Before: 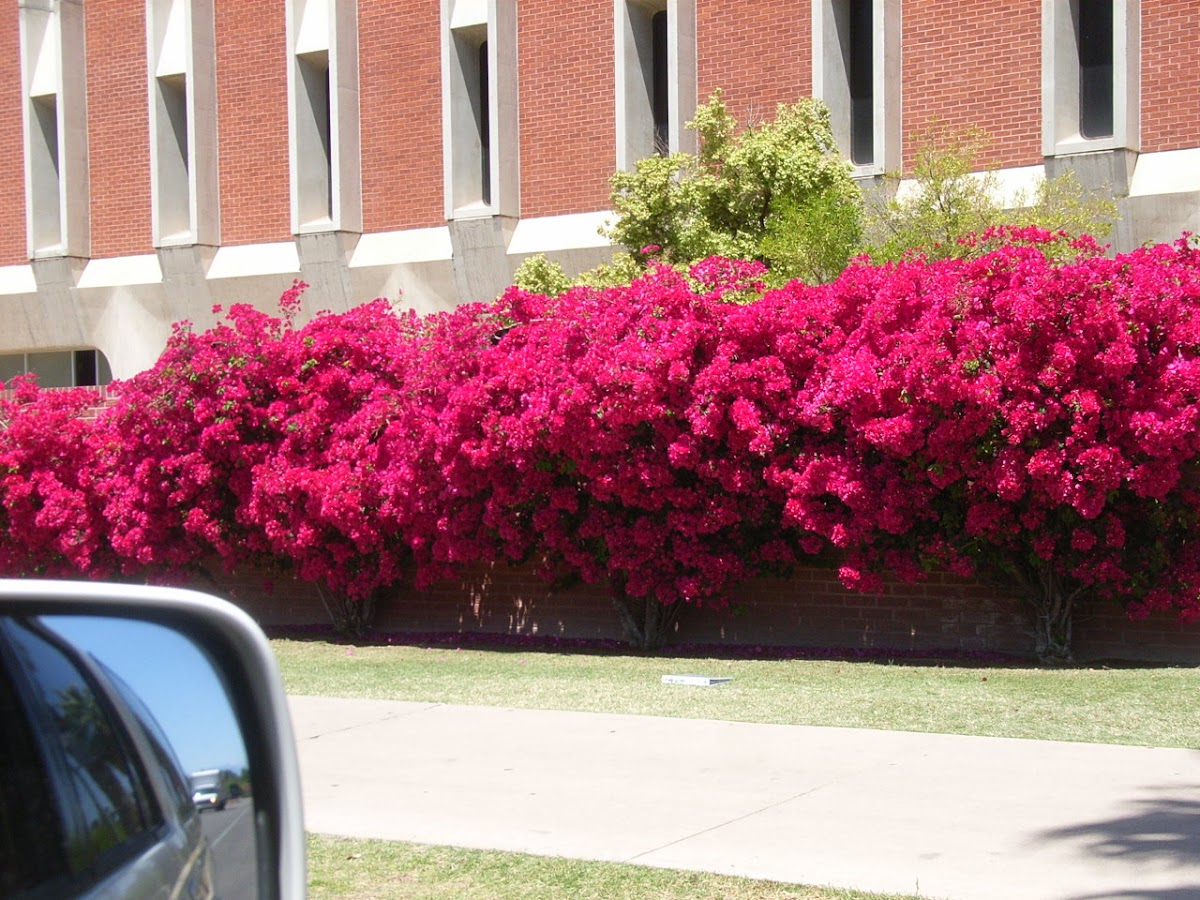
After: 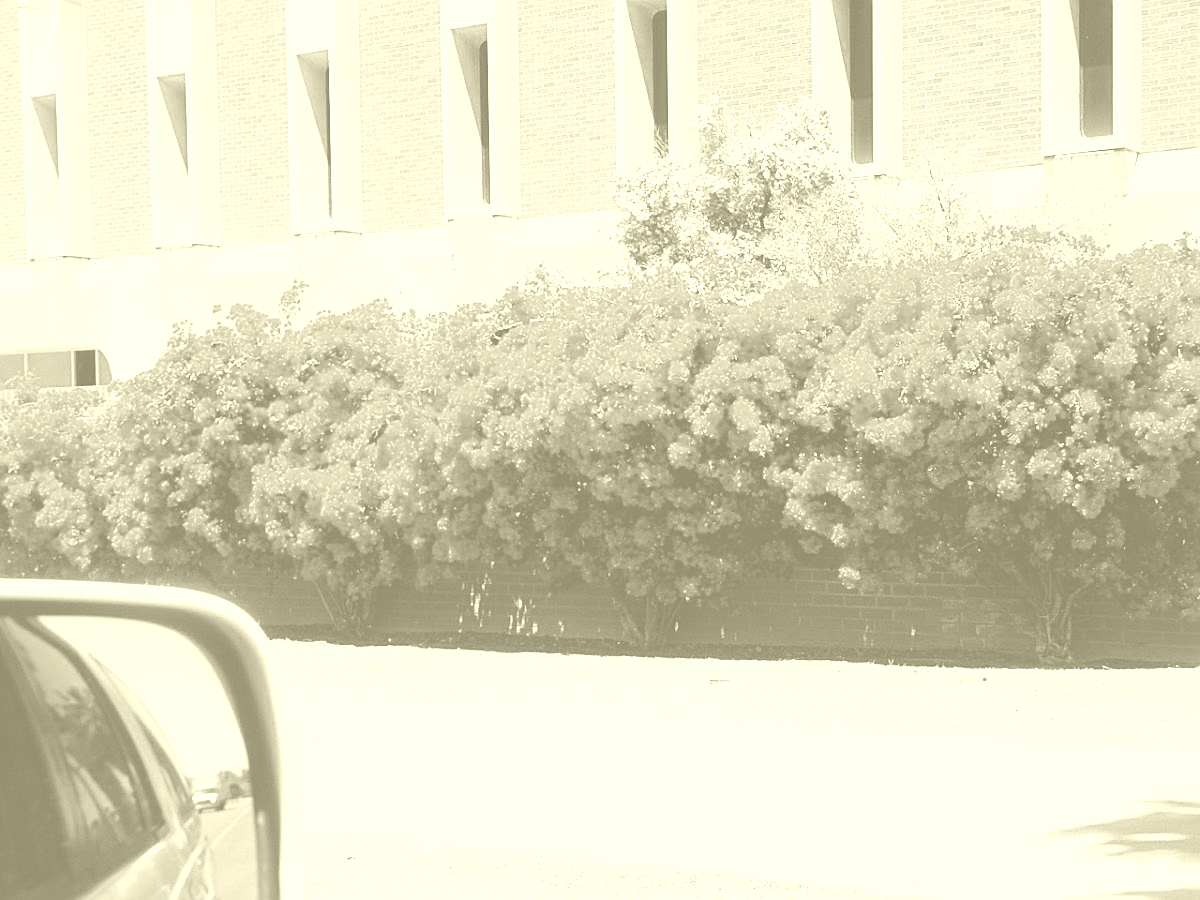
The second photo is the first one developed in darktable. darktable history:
base curve: curves: ch0 [(0, 0) (0.007, 0.004) (0.027, 0.03) (0.046, 0.07) (0.207, 0.54) (0.442, 0.872) (0.673, 0.972) (1, 1)], preserve colors none
sharpen: on, module defaults
colorize: hue 43.2°, saturation 40%, version 1
exposure: exposure -0.116 EV, compensate exposure bias true, compensate highlight preservation false
color balance rgb: shadows lift › chroma 2%, shadows lift › hue 219.6°, power › hue 313.2°, highlights gain › chroma 3%, highlights gain › hue 75.6°, global offset › luminance 0.5%, perceptual saturation grading › global saturation 15.33%, perceptual saturation grading › highlights -19.33%, perceptual saturation grading › shadows 20%, global vibrance 20%
